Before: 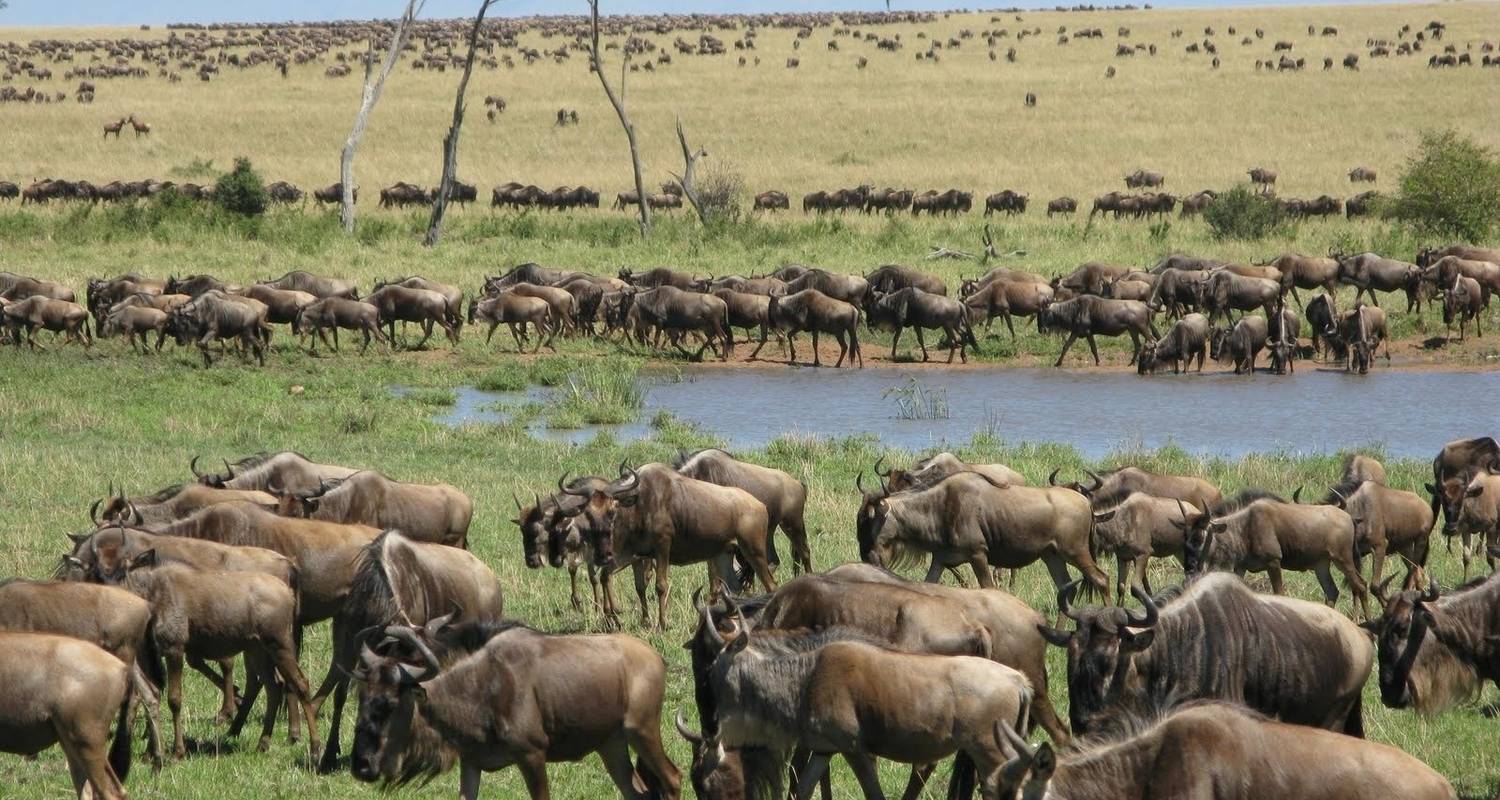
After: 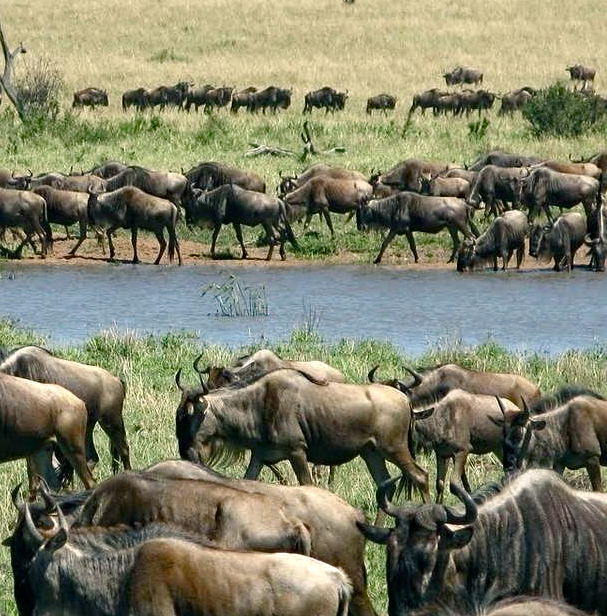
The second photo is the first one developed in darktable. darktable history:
contrast brightness saturation: contrast 0.007, saturation -0.056
crop: left 45.415%, top 12.973%, right 14.081%, bottom 9.921%
sharpen: amount 0.208
haze removal: compatibility mode true
color balance rgb: power › luminance -7.724%, power › chroma 1.101%, power › hue 217.38°, highlights gain › chroma 3.065%, highlights gain › hue 76.74°, perceptual saturation grading › global saturation 20%, perceptual saturation grading › highlights -49.868%, perceptual saturation grading › shadows 24.363%, perceptual brilliance grading › global brilliance 19.417%, global vibrance 10.261%, saturation formula JzAzBz (2021)
